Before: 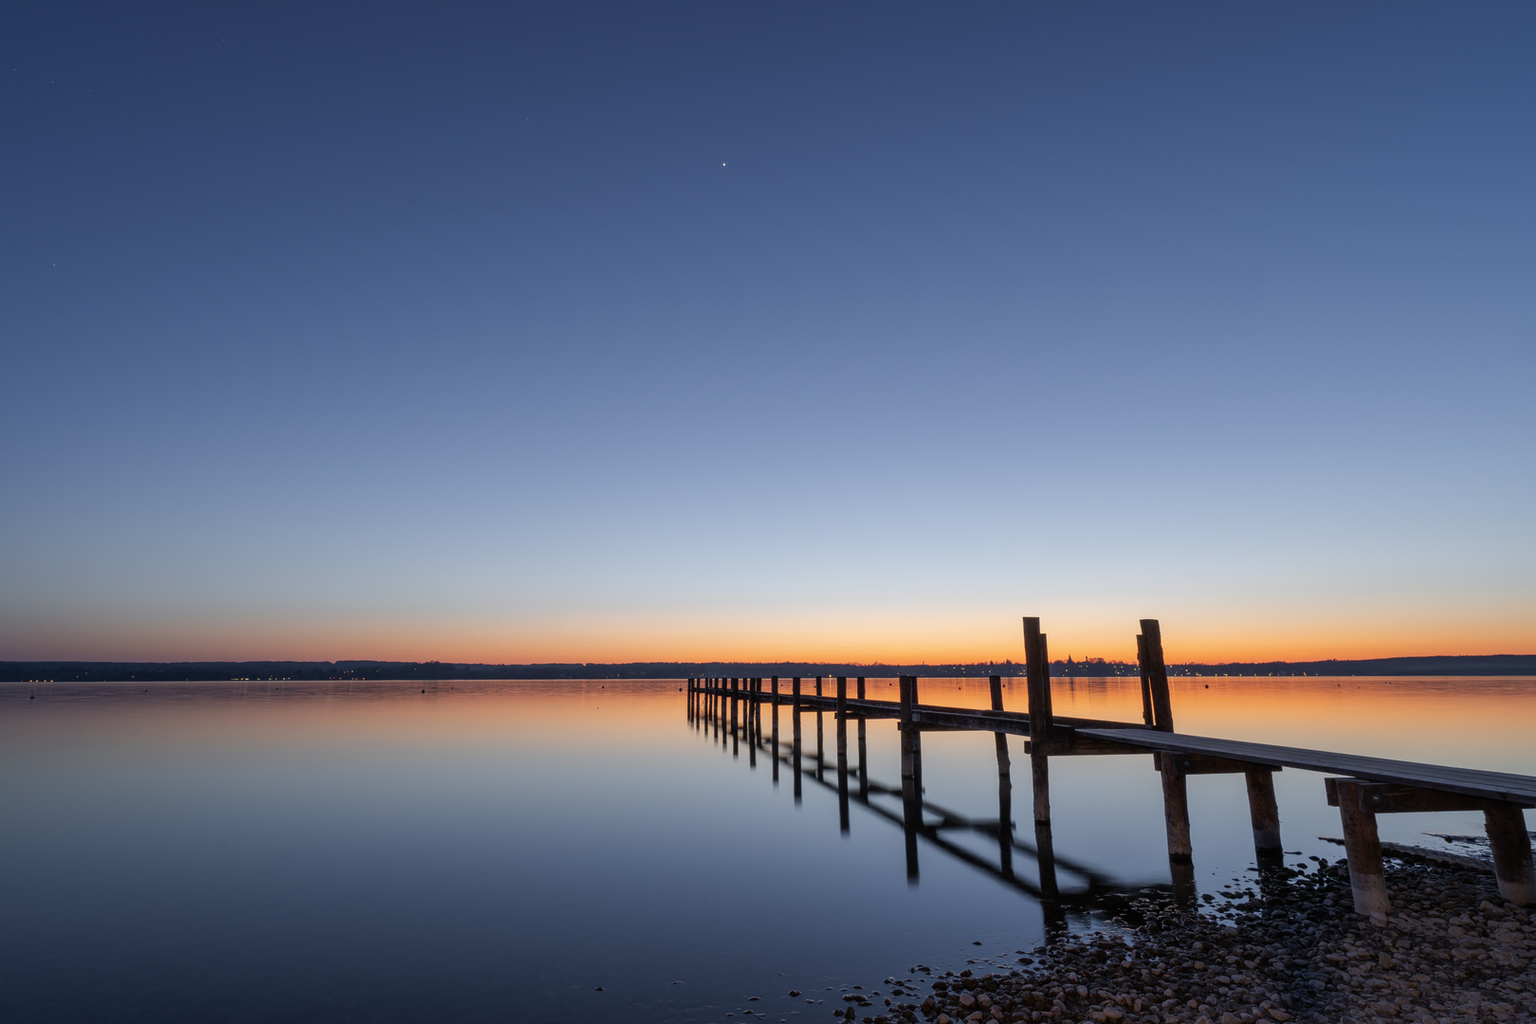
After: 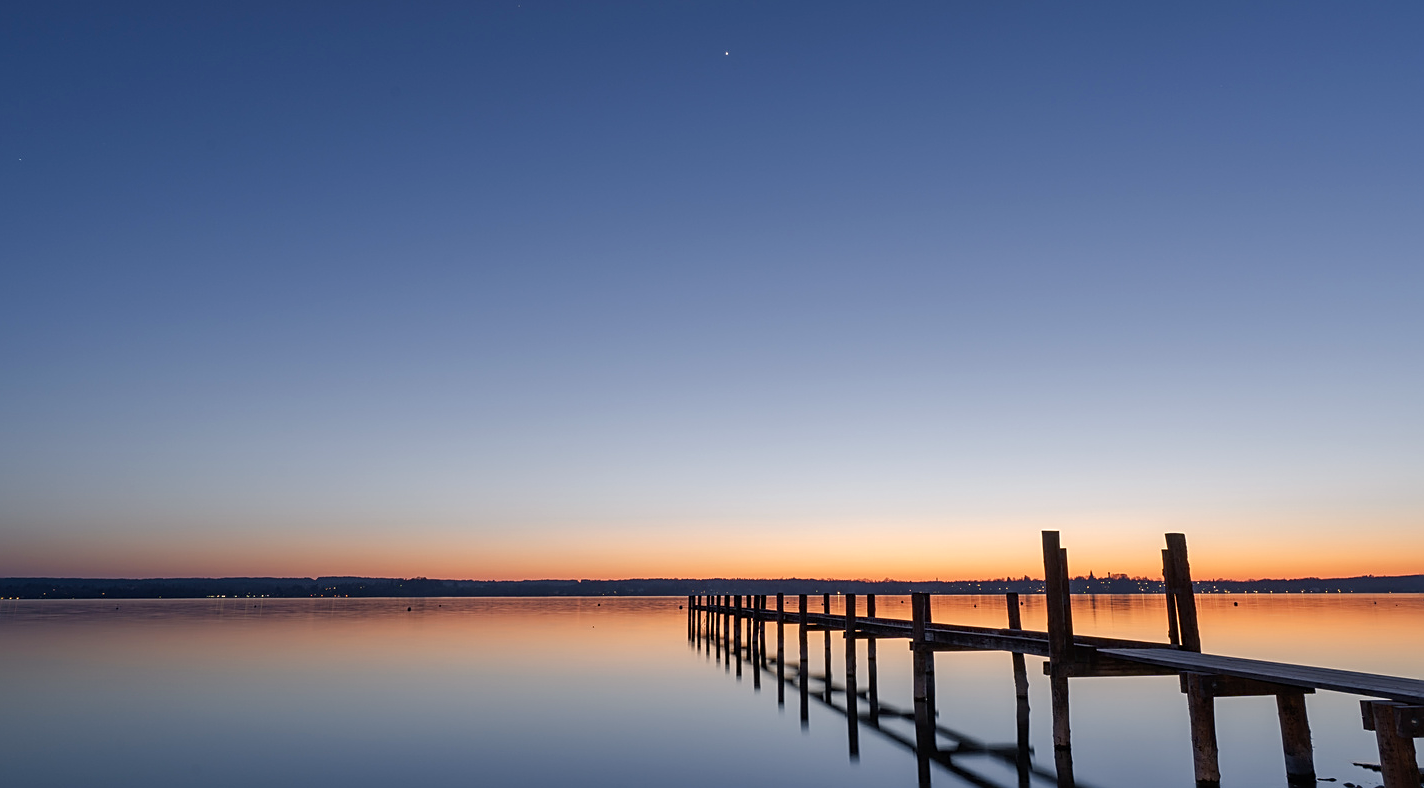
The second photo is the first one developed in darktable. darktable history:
sharpen: on, module defaults
crop and rotate: left 2.341%, top 11.168%, right 9.707%, bottom 15.811%
color balance rgb: shadows lift › chroma 1.031%, shadows lift › hue 242.31°, highlights gain › chroma 1.649%, highlights gain › hue 57.5°, perceptual saturation grading › global saturation 0.433%, perceptual saturation grading › highlights -18.707%, perceptual saturation grading › mid-tones 7.143%, perceptual saturation grading › shadows 27.244%, global vibrance 11.491%, contrast 5.003%
